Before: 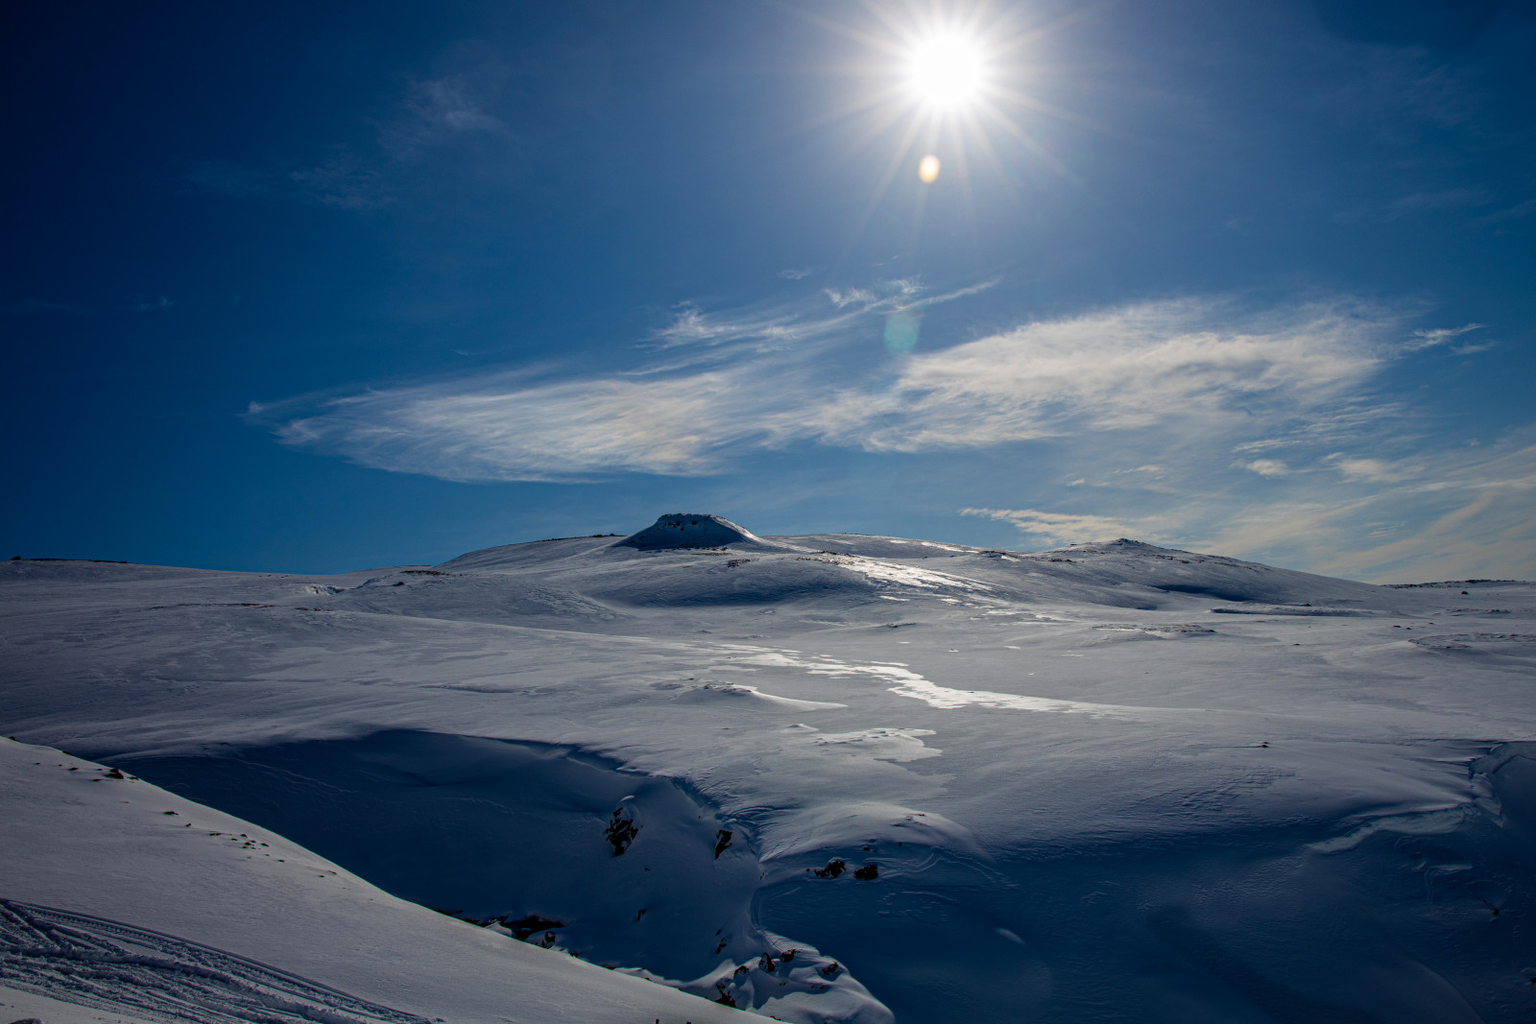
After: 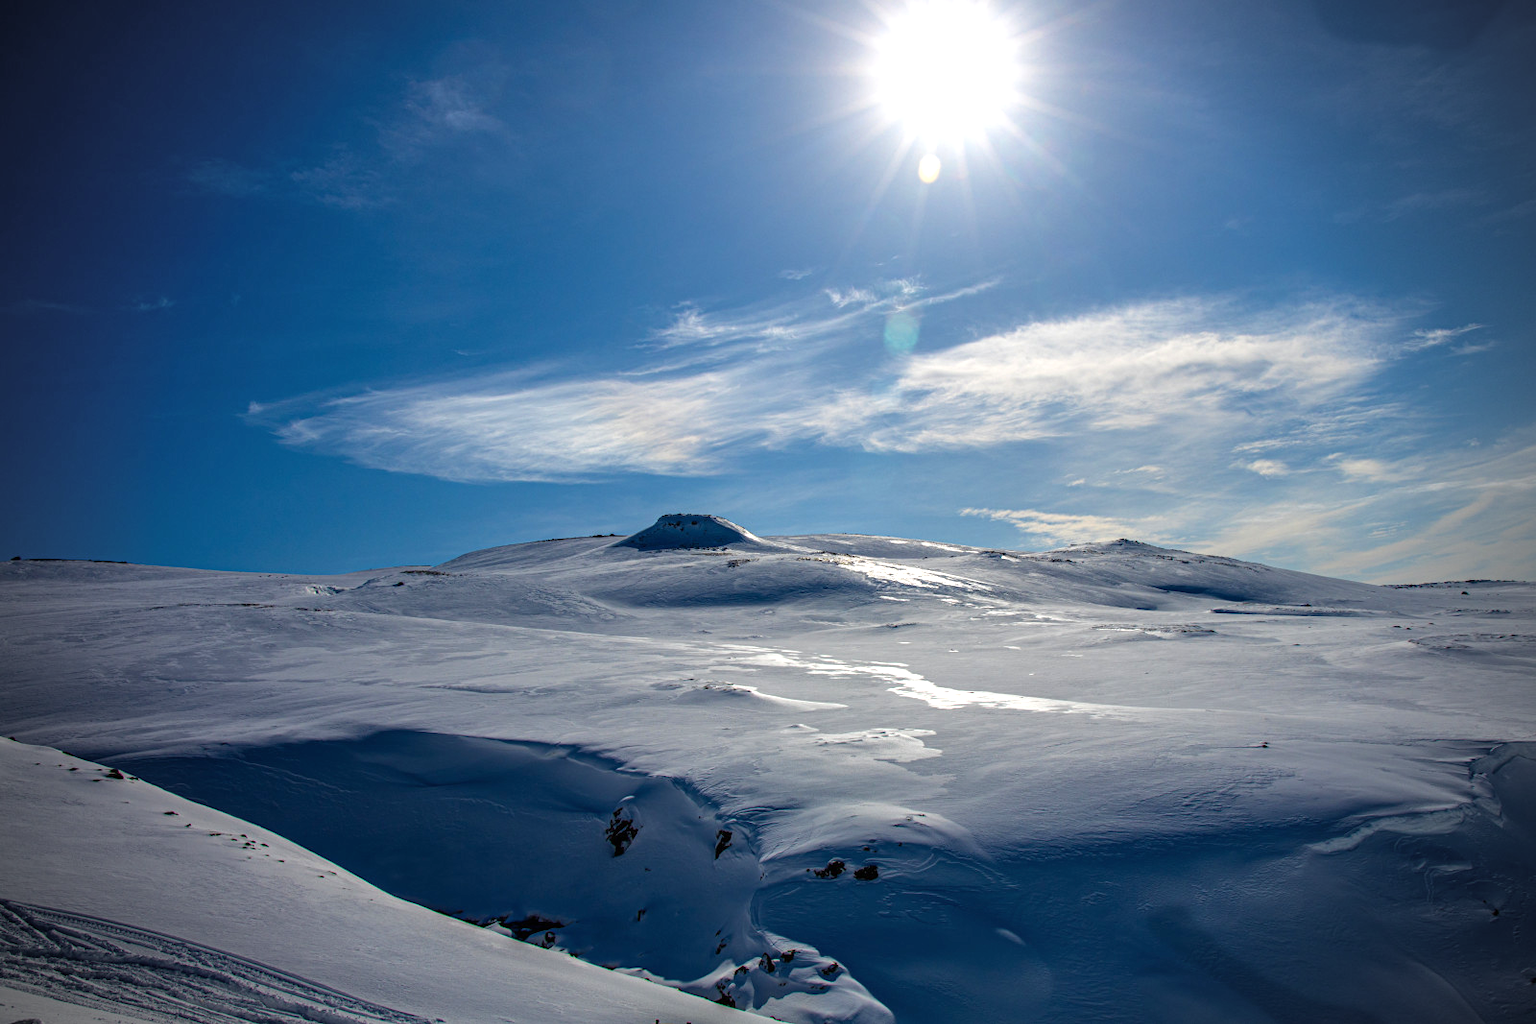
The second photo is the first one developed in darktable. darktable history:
exposure: black level correction 0, exposure 0.7 EV, compensate exposure bias true, compensate highlight preservation false
shadows and highlights: shadows 32, highlights -32, soften with gaussian
vignetting: width/height ratio 1.094
